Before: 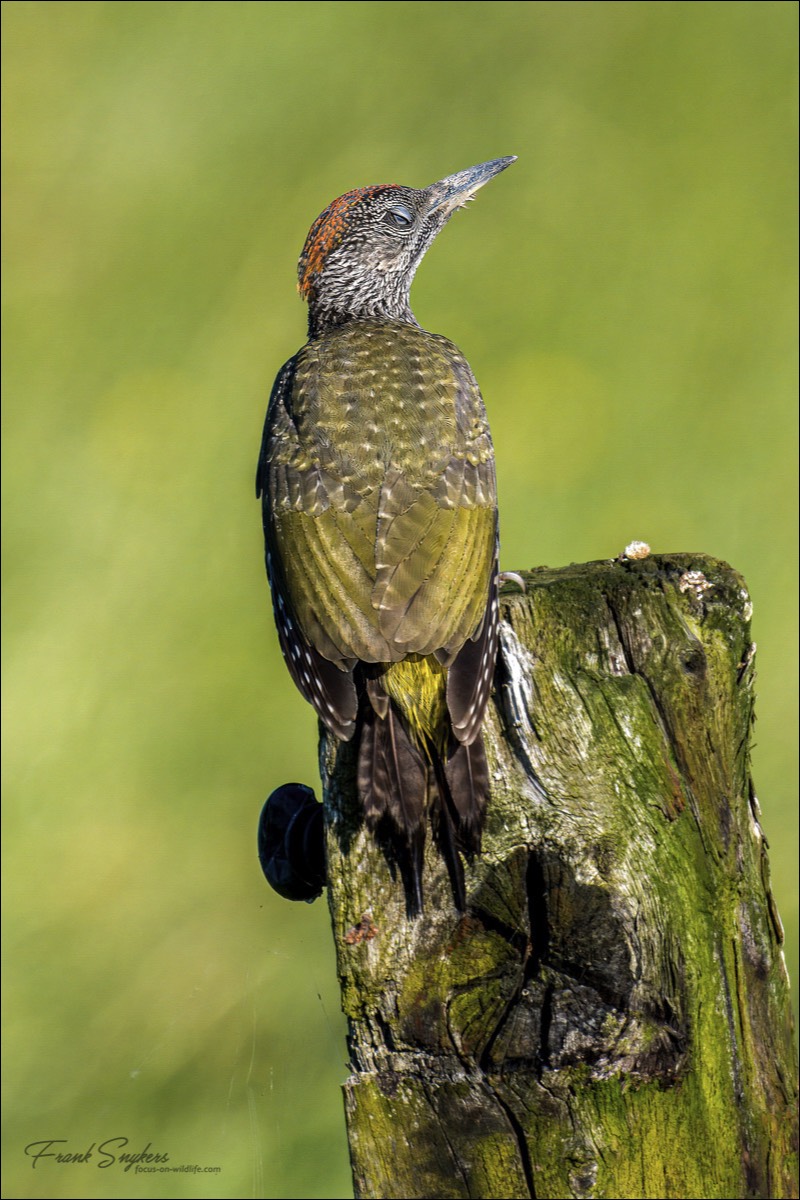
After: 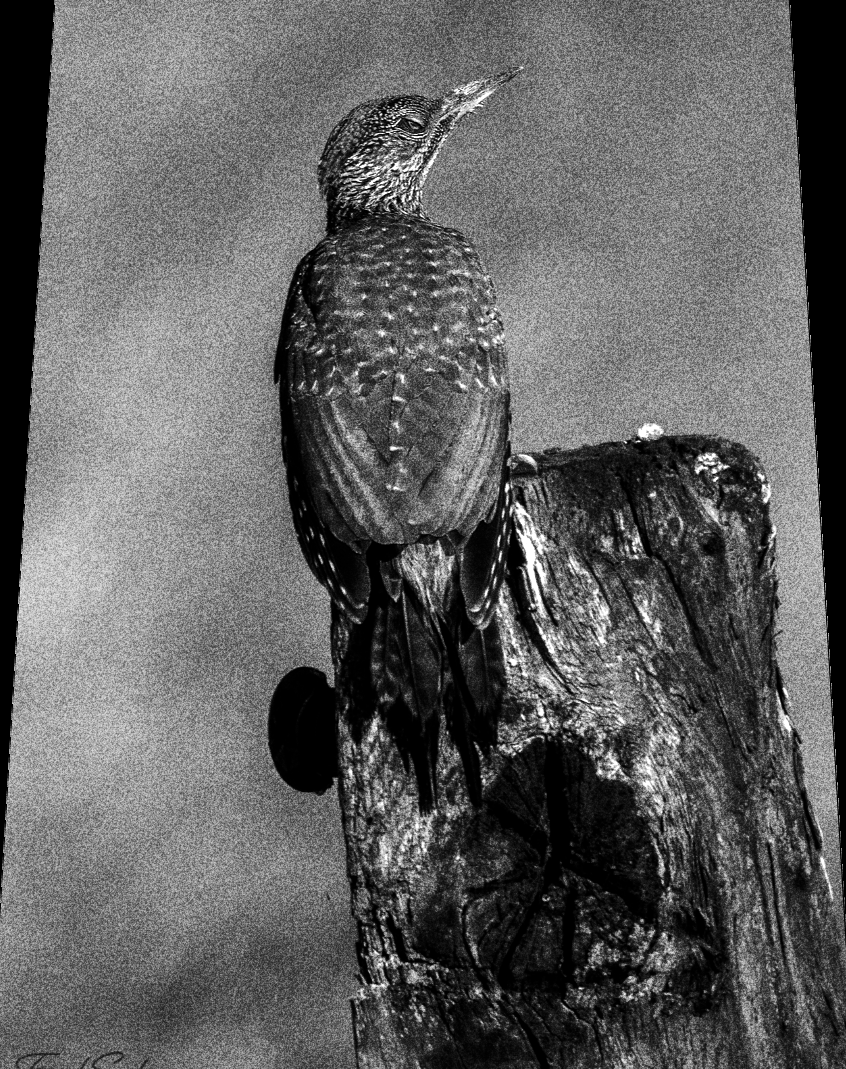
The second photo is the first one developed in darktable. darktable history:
shadows and highlights: radius 125.46, shadows 30.51, highlights -30.51, low approximation 0.01, soften with gaussian
velvia: strength 21.76%
crop: left 1.507%, top 6.147%, right 1.379%, bottom 6.637%
rotate and perspective: rotation 0.128°, lens shift (vertical) -0.181, lens shift (horizontal) -0.044, shear 0.001, automatic cropping off
grain: coarseness 30.02 ISO, strength 100%
tone equalizer: -8 EV -0.417 EV, -7 EV -0.389 EV, -6 EV -0.333 EV, -5 EV -0.222 EV, -3 EV 0.222 EV, -2 EV 0.333 EV, -1 EV 0.389 EV, +0 EV 0.417 EV, edges refinement/feathering 500, mask exposure compensation -1.57 EV, preserve details no
contrast brightness saturation: contrast -0.03, brightness -0.59, saturation -1
